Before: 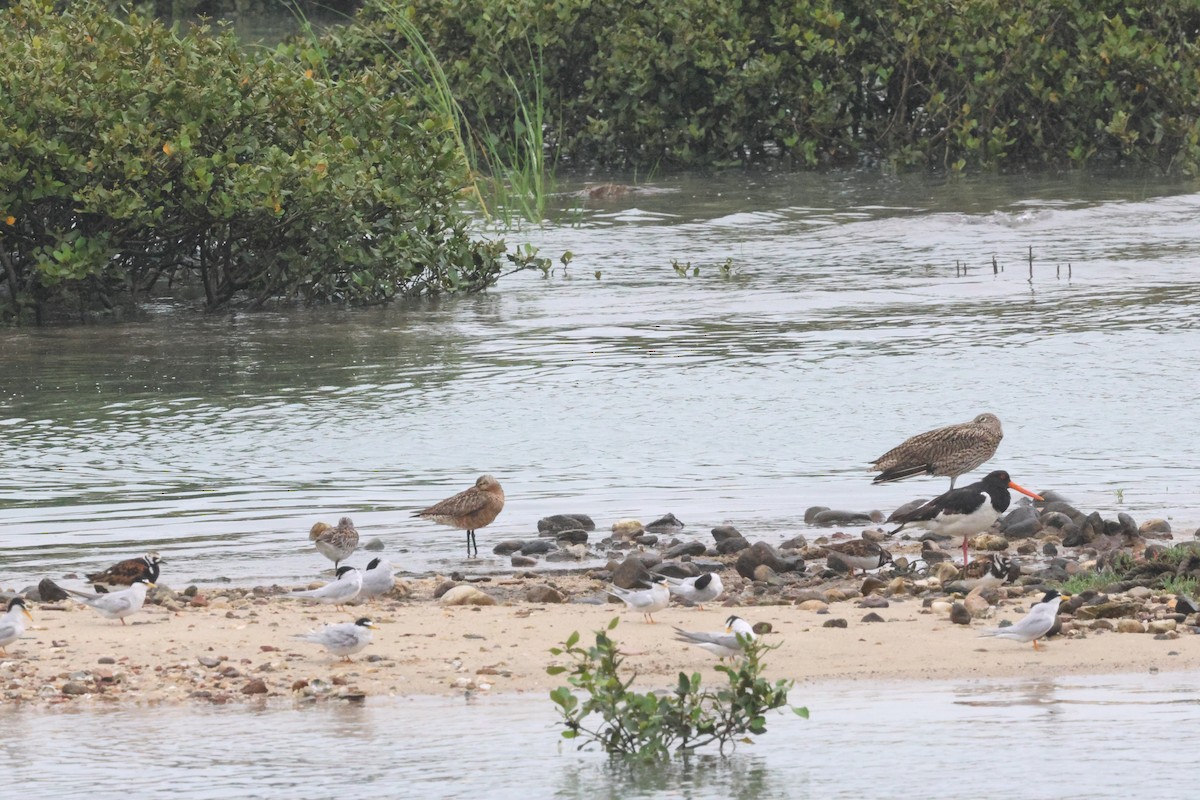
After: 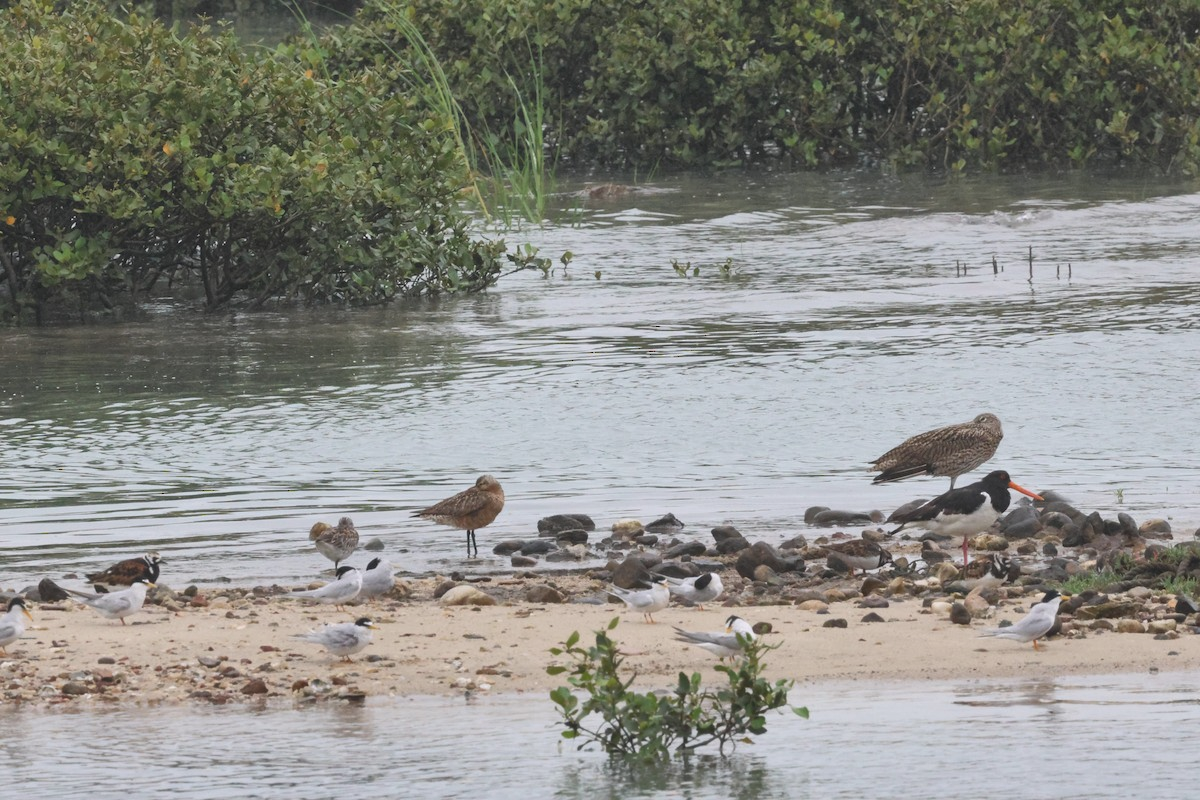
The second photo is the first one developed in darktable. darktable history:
color zones: mix -91.18%
contrast brightness saturation: contrast -0.077, brightness -0.037, saturation -0.107
shadows and highlights: shadows 26, highlights -47.89, highlights color adjustment 45.12%, soften with gaussian
